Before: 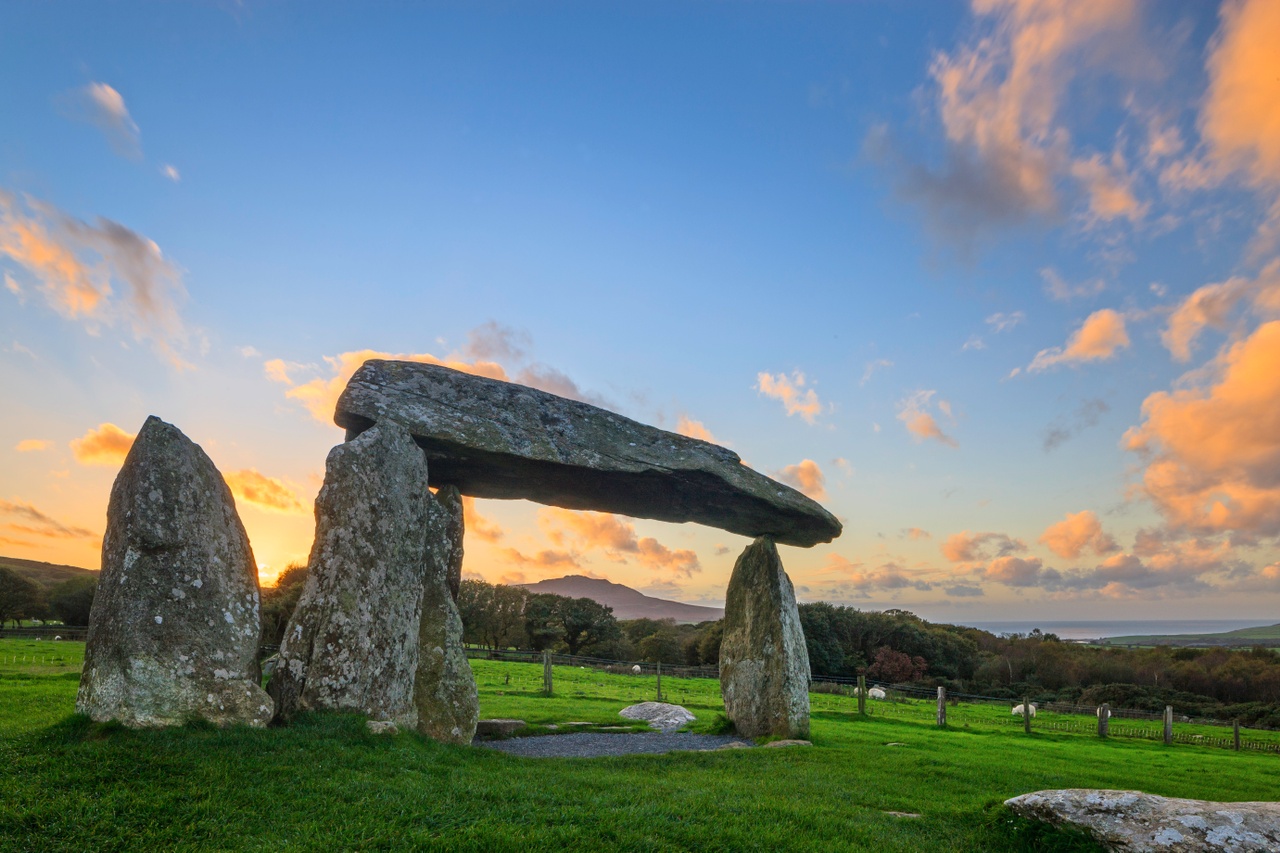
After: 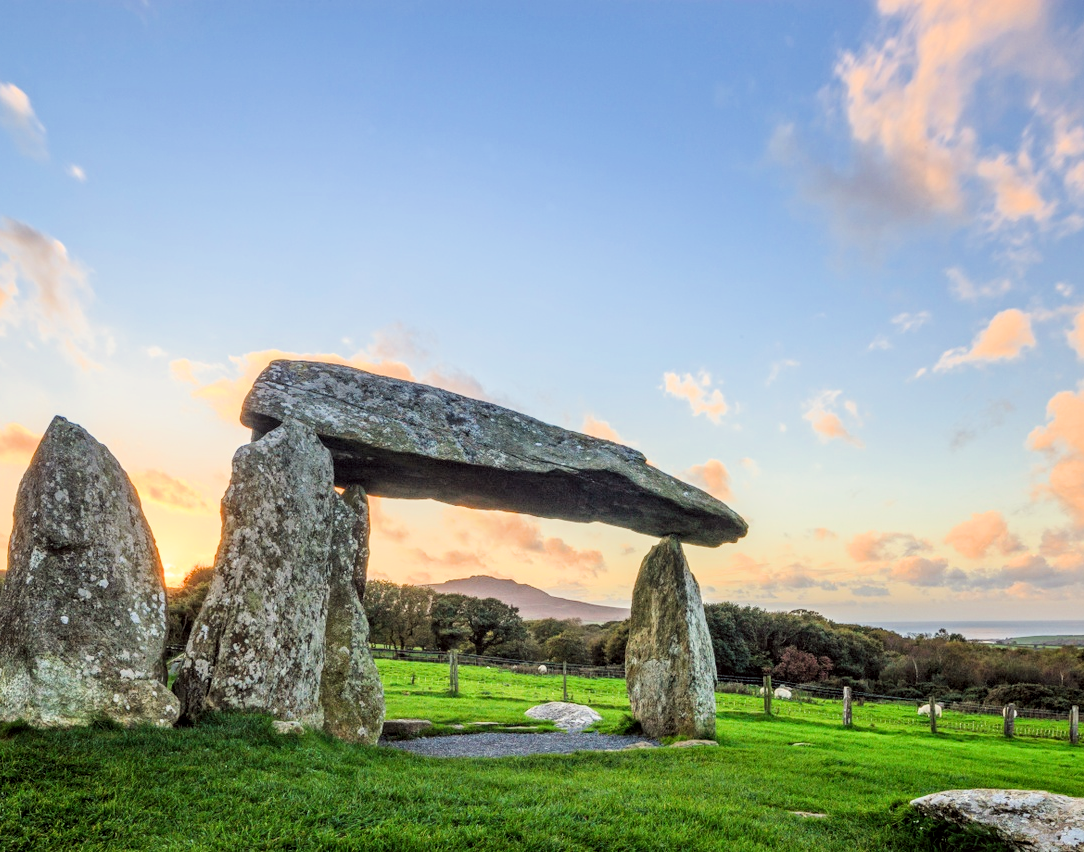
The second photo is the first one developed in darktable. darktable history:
color correction: highlights a* -1.06, highlights b* 4.64, shadows a* 3.59
levels: levels [0.026, 0.507, 0.987]
crop: left 7.37%, right 7.867%
local contrast: on, module defaults
exposure: black level correction 0, exposure 1.199 EV, compensate highlight preservation false
filmic rgb: black relative exposure -7.65 EV, white relative exposure 4.56 EV, threshold 6 EV, hardness 3.61, contrast 1.115, enable highlight reconstruction true
